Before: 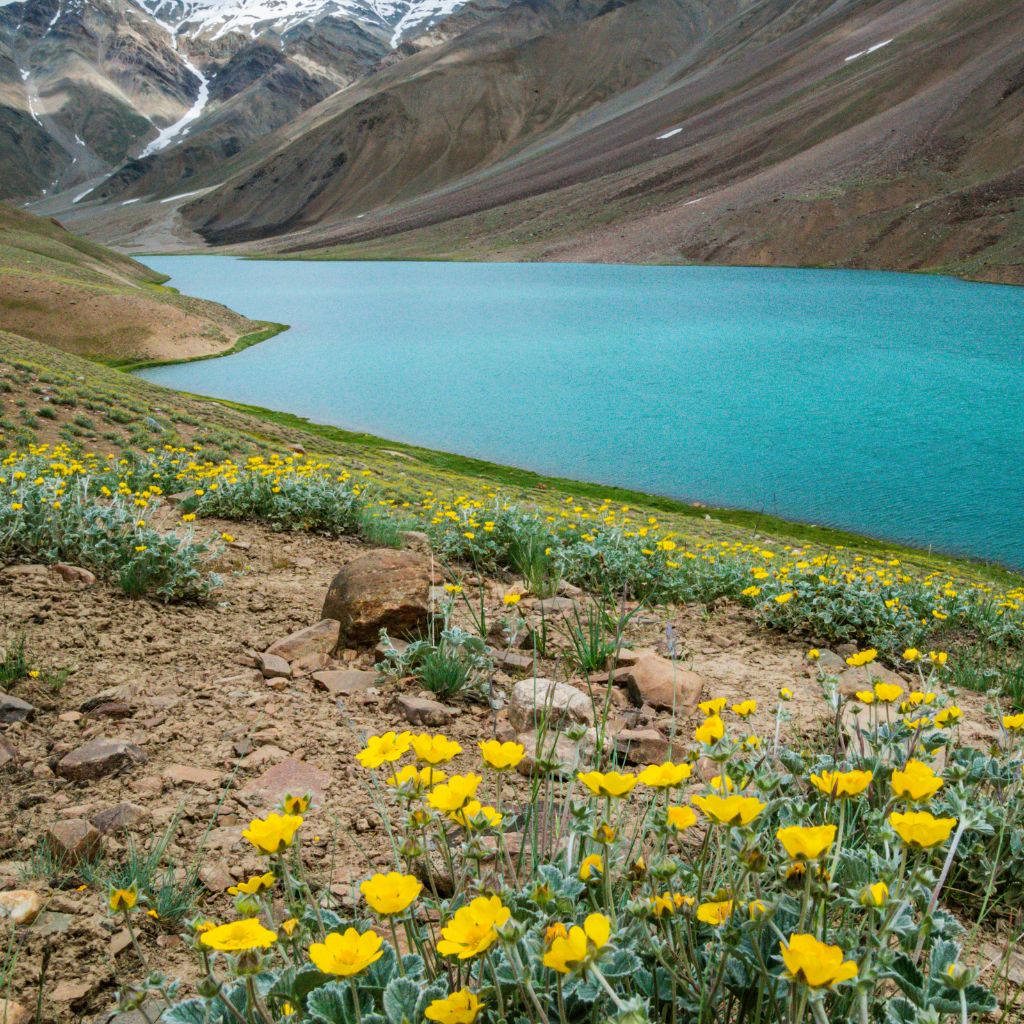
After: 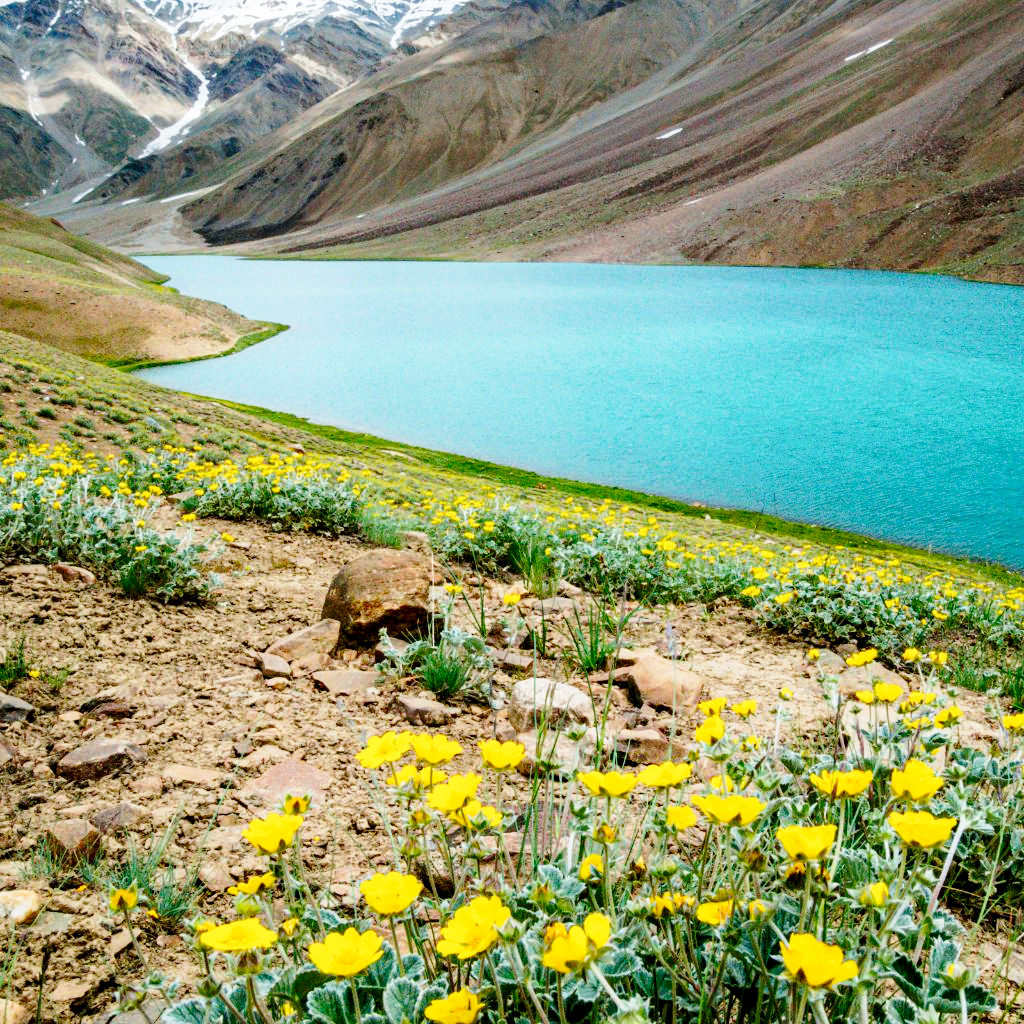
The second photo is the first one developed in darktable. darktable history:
base curve: curves: ch0 [(0, 0) (0.028, 0.03) (0.121, 0.232) (0.46, 0.748) (0.859, 0.968) (1, 1)], preserve colors none
exposure: black level correction 0.012, compensate highlight preservation false
